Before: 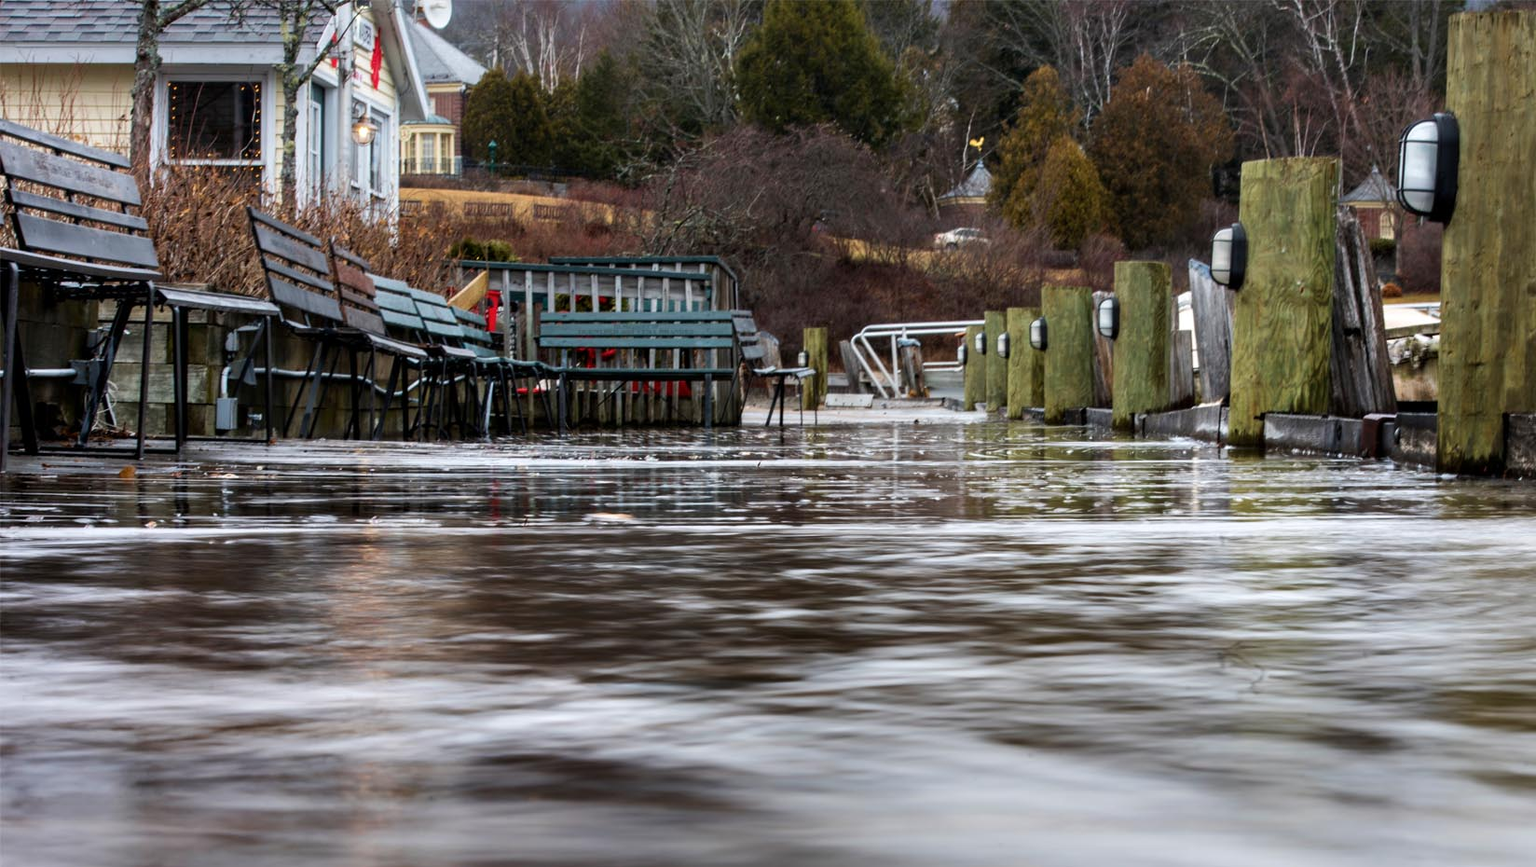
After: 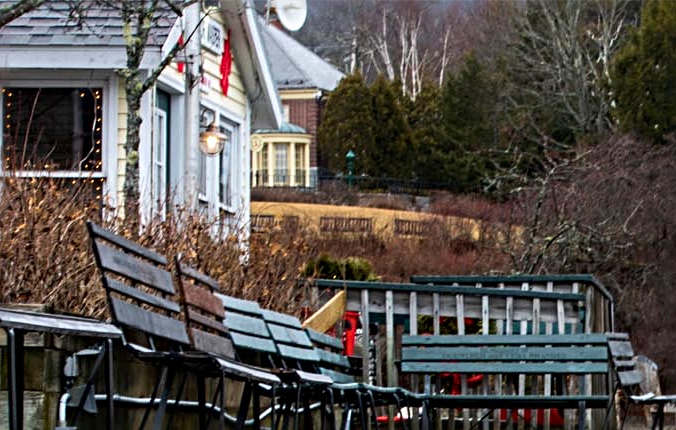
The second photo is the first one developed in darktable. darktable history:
crop and rotate: left 10.802%, top 0.054%, right 48.162%, bottom 53.622%
contrast brightness saturation: contrast 0.101, brightness 0.021, saturation 0.019
sharpen: radius 3.952
tone equalizer: edges refinement/feathering 500, mask exposure compensation -1.57 EV, preserve details no
